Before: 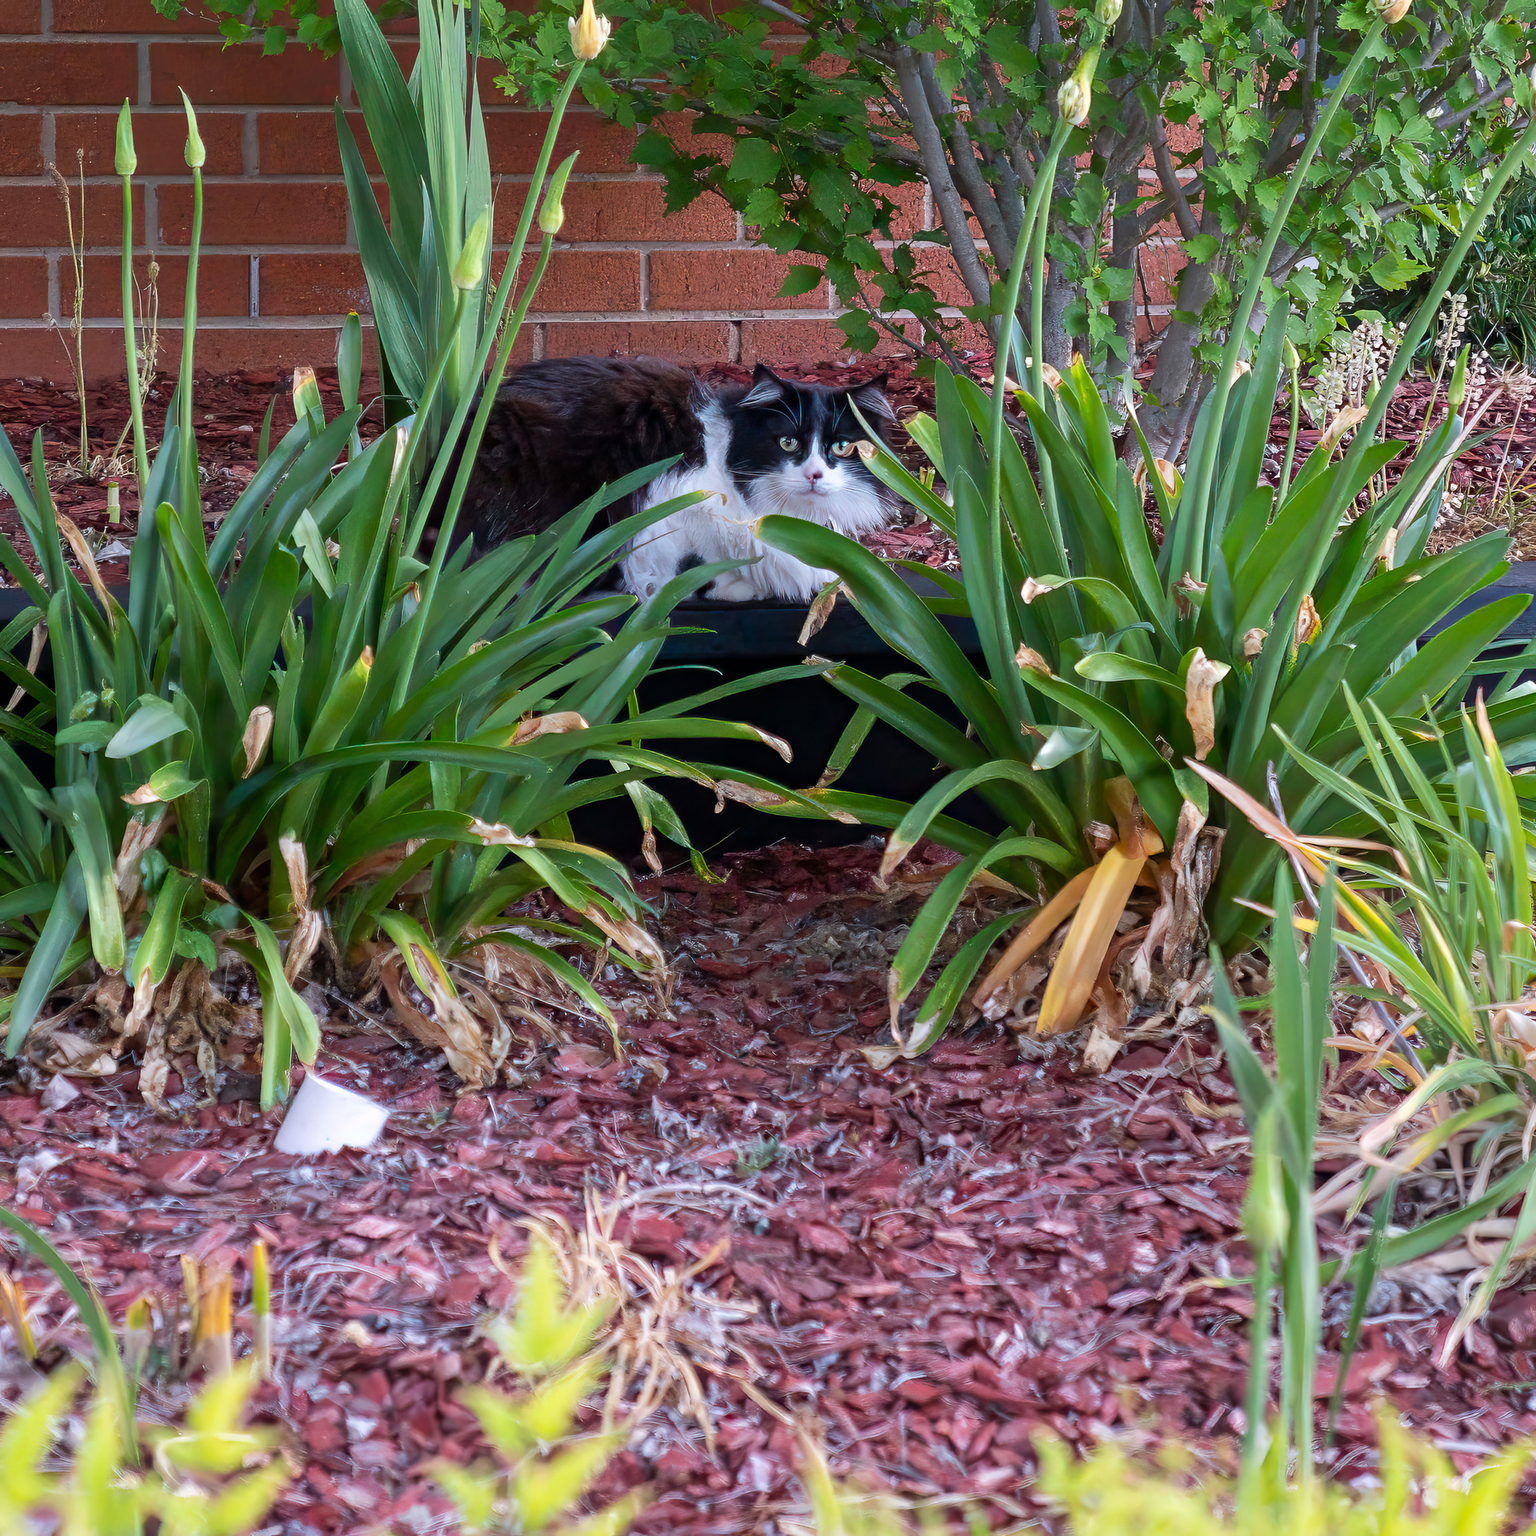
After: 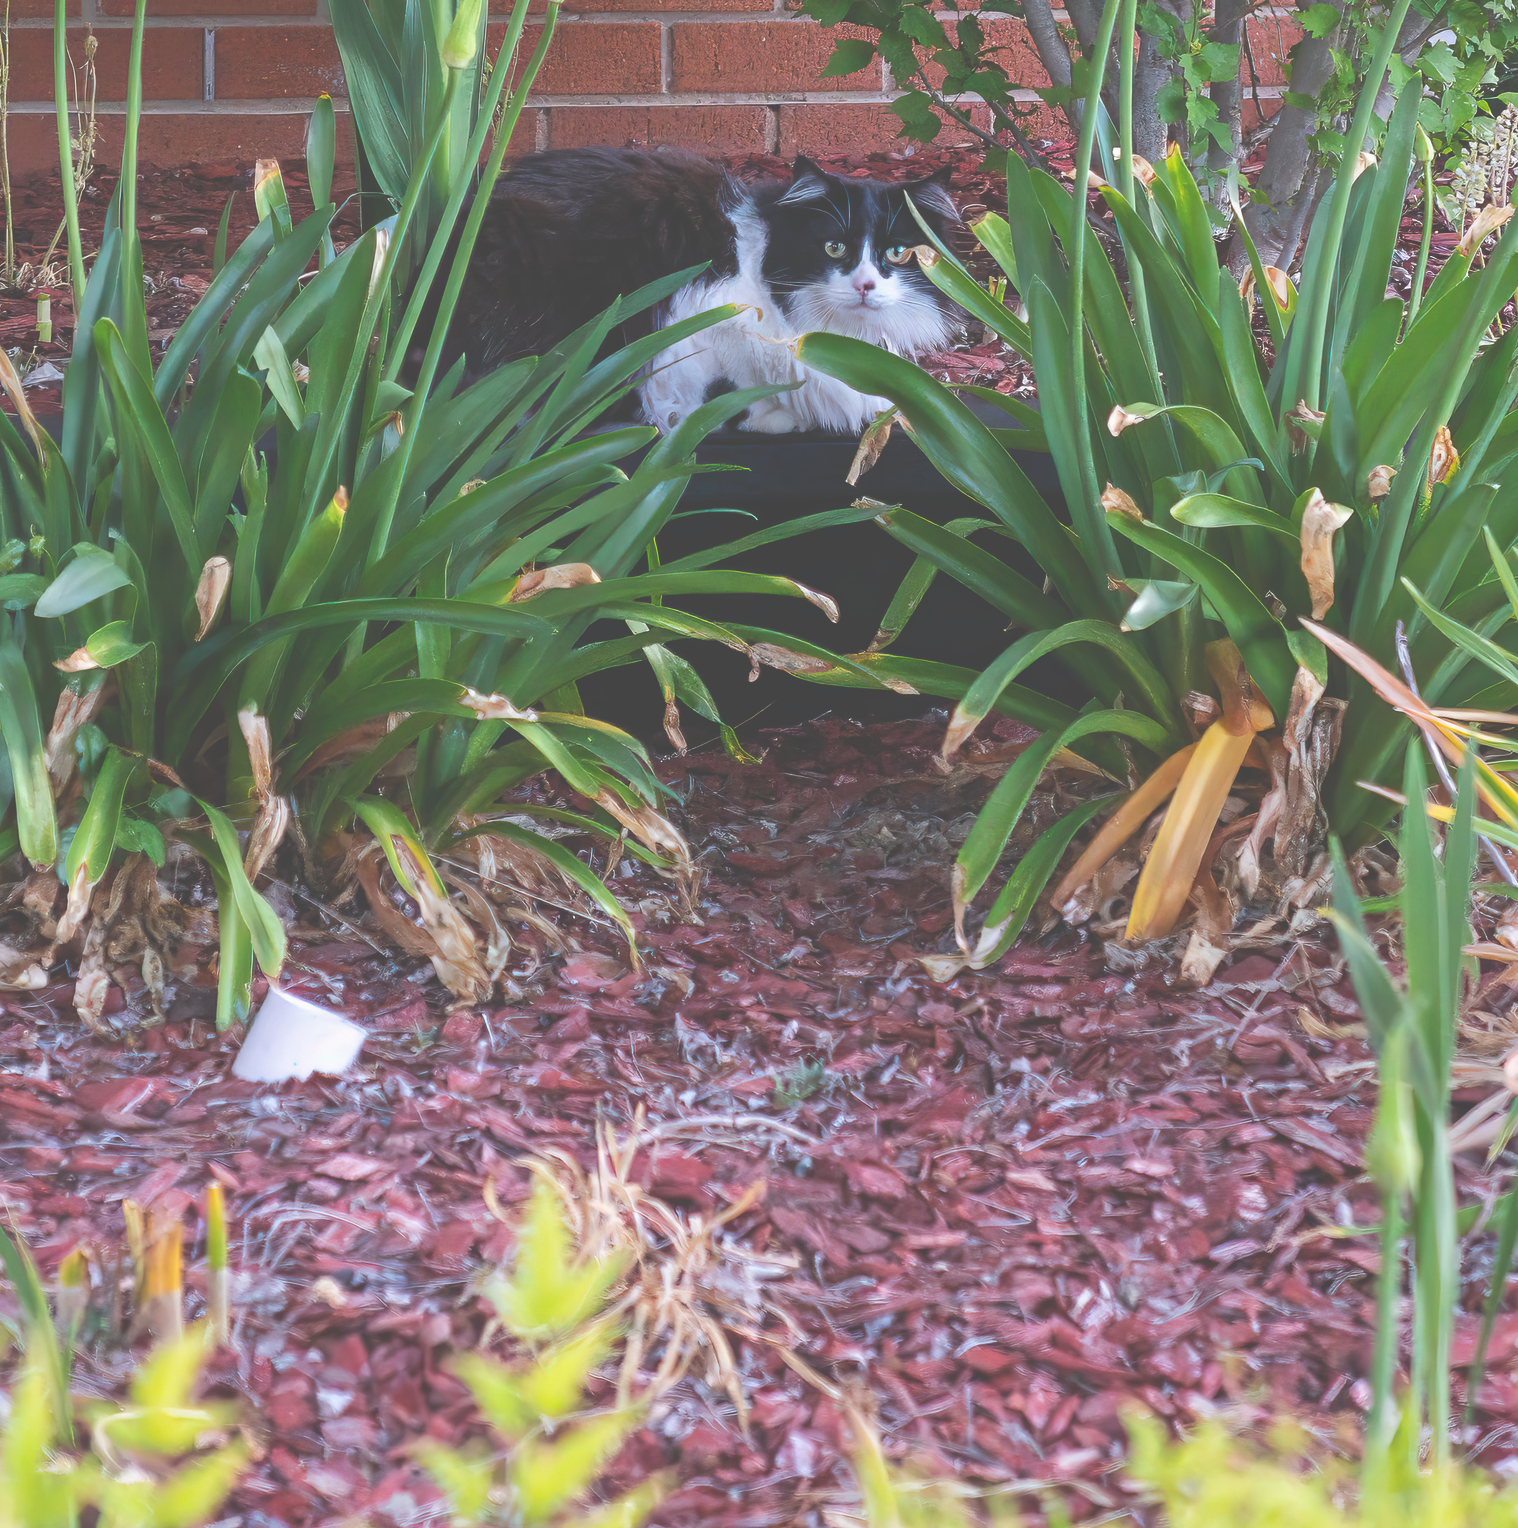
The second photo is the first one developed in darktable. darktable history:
color balance rgb: shadows lift › hue 86.7°, perceptual saturation grading › global saturation 10.291%
exposure: black level correction -0.062, exposure -0.049 EV, compensate highlight preservation false
crop and rotate: left 4.953%, top 15.063%, right 10.666%
